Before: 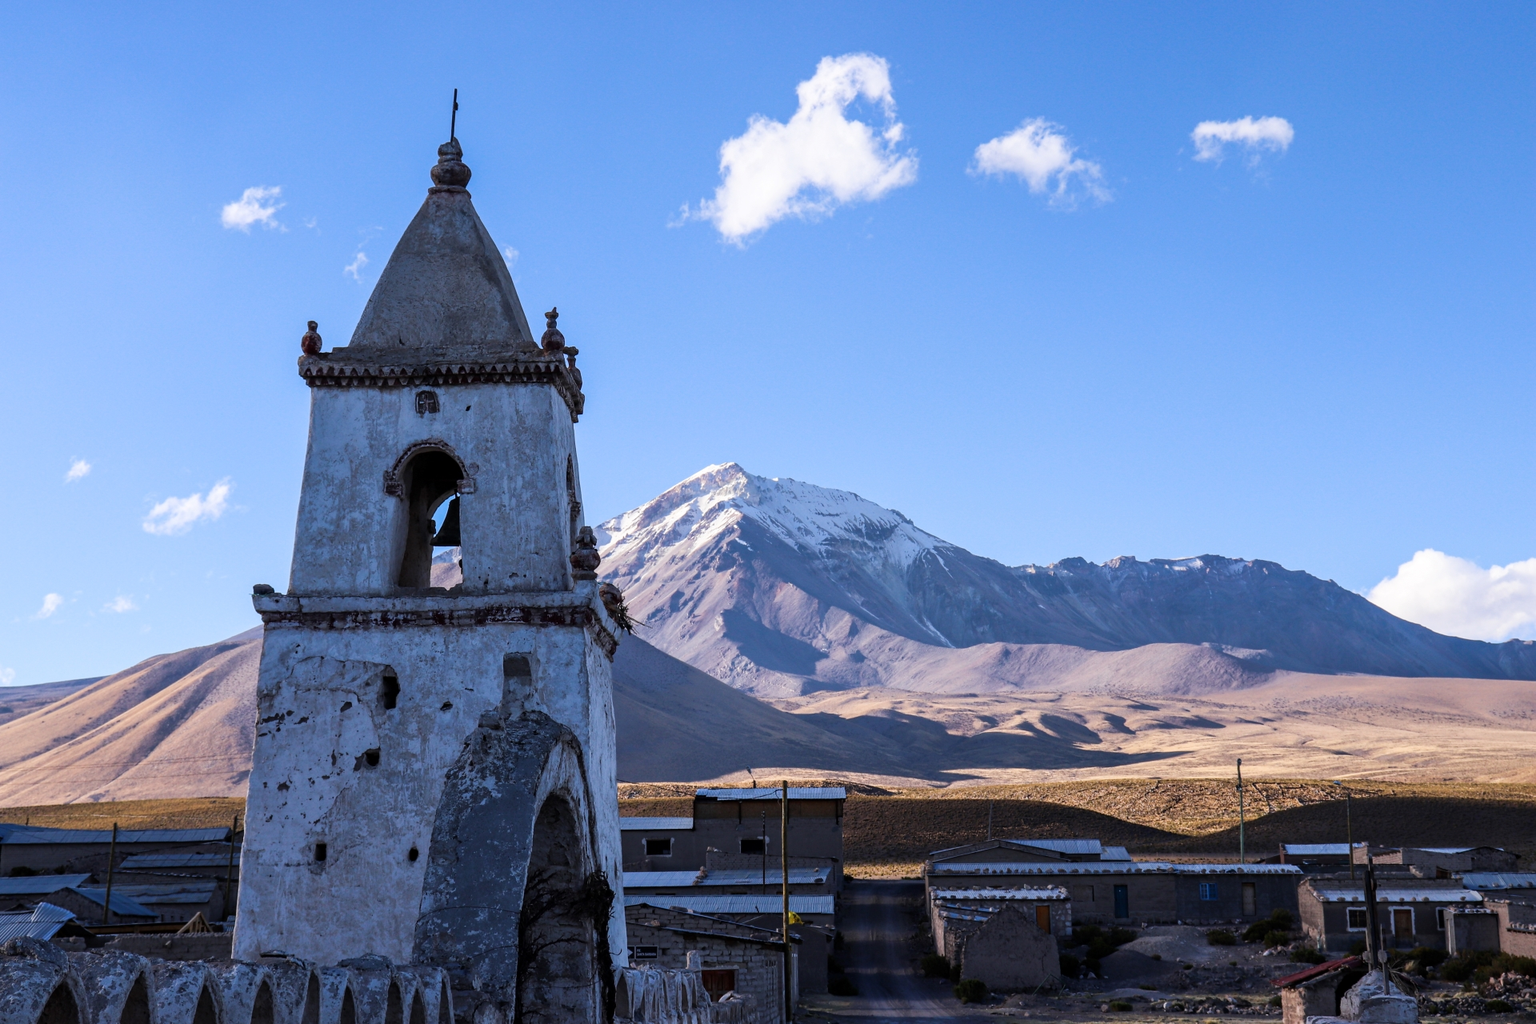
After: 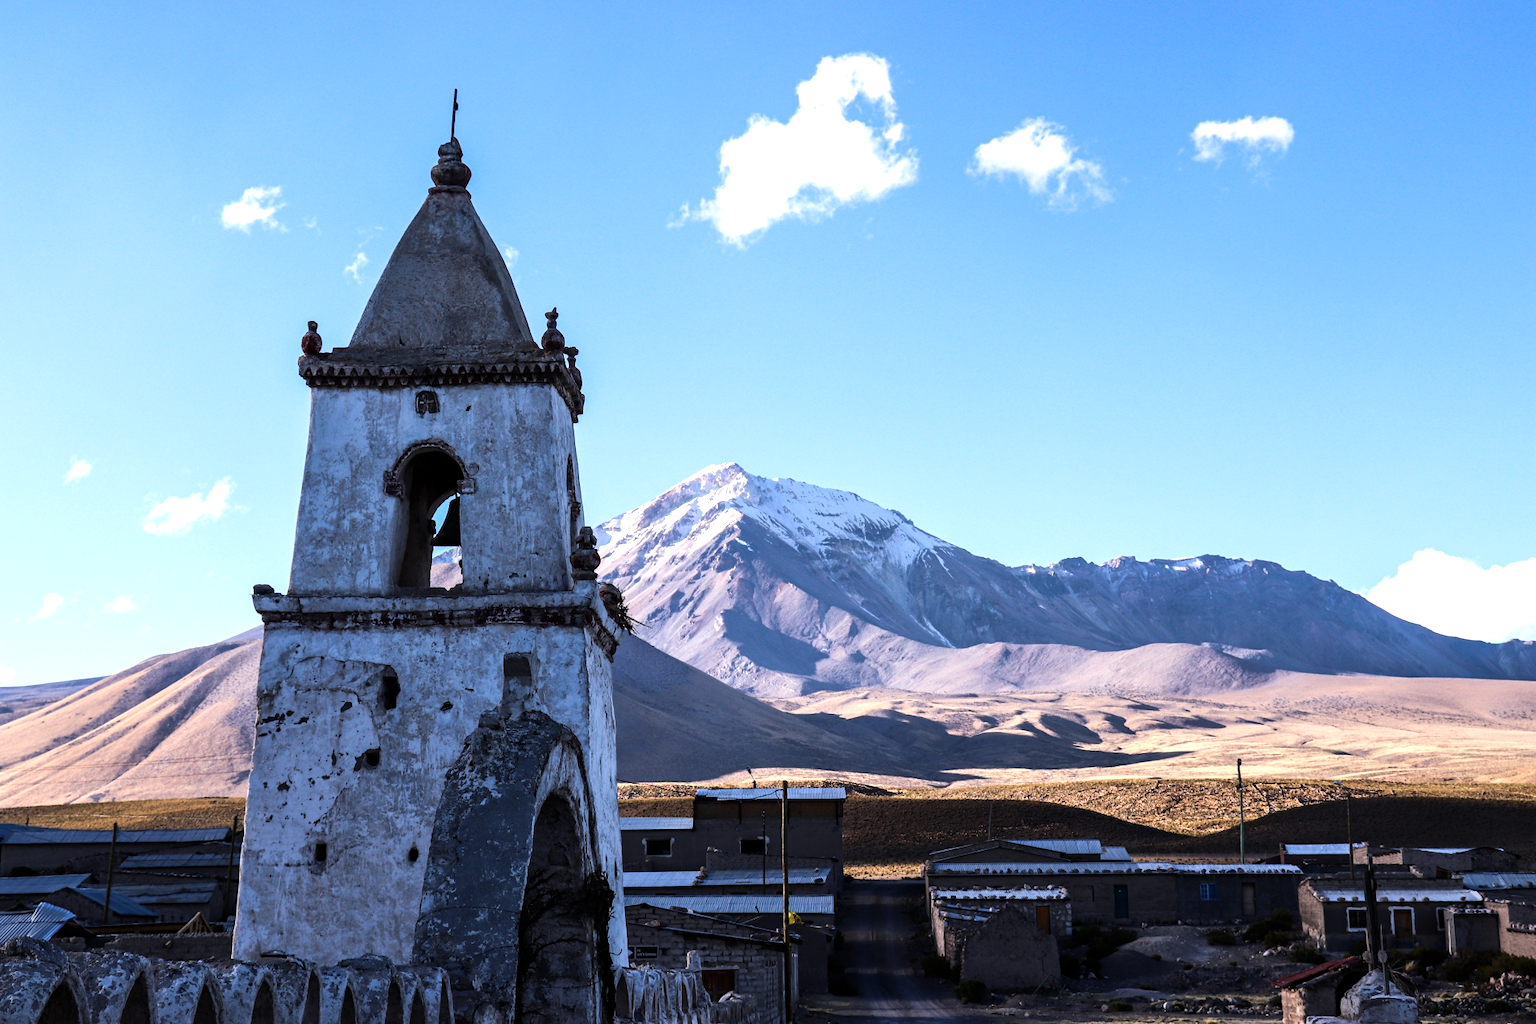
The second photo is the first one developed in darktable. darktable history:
tone equalizer: -8 EV -0.727 EV, -7 EV -0.717 EV, -6 EV -0.615 EV, -5 EV -0.401 EV, -3 EV 0.383 EV, -2 EV 0.6 EV, -1 EV 0.674 EV, +0 EV 0.779 EV, edges refinement/feathering 500, mask exposure compensation -1.57 EV, preserve details no
